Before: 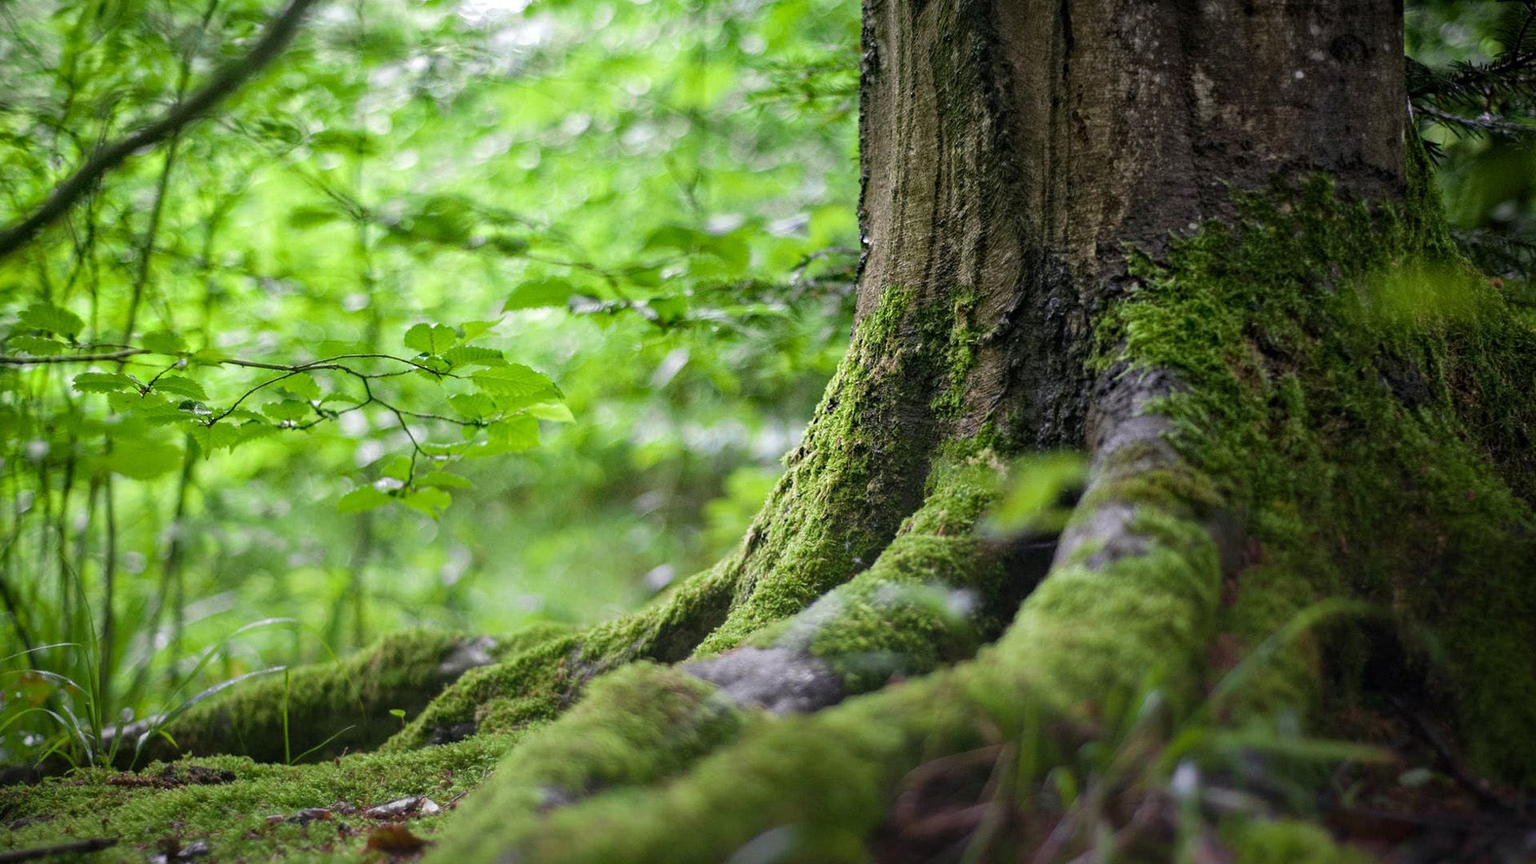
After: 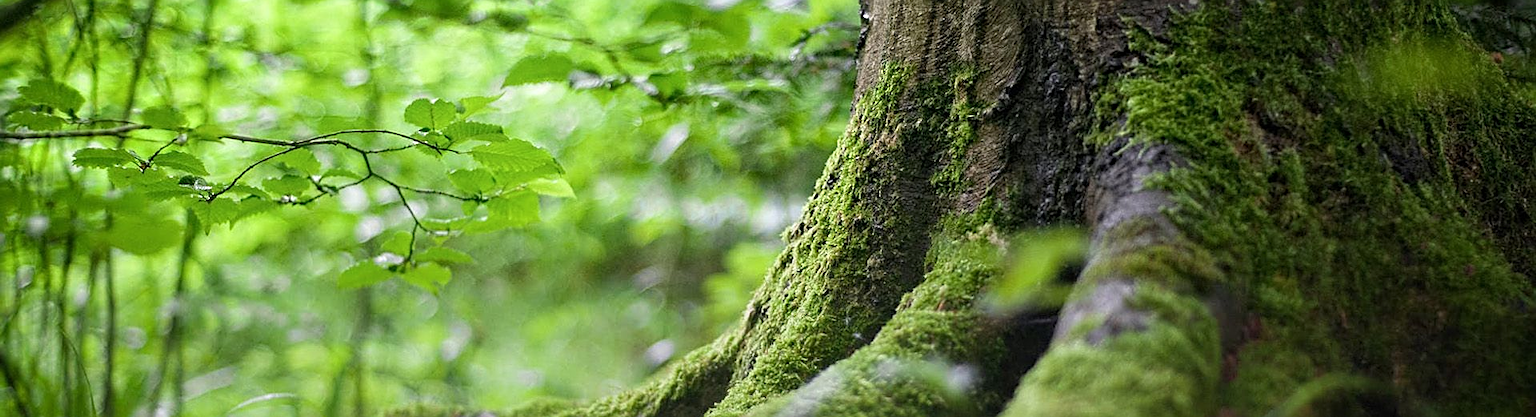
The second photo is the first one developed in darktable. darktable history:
shadows and highlights: shadows 0, highlights 40
sharpen: on, module defaults
crop and rotate: top 26.056%, bottom 25.543%
